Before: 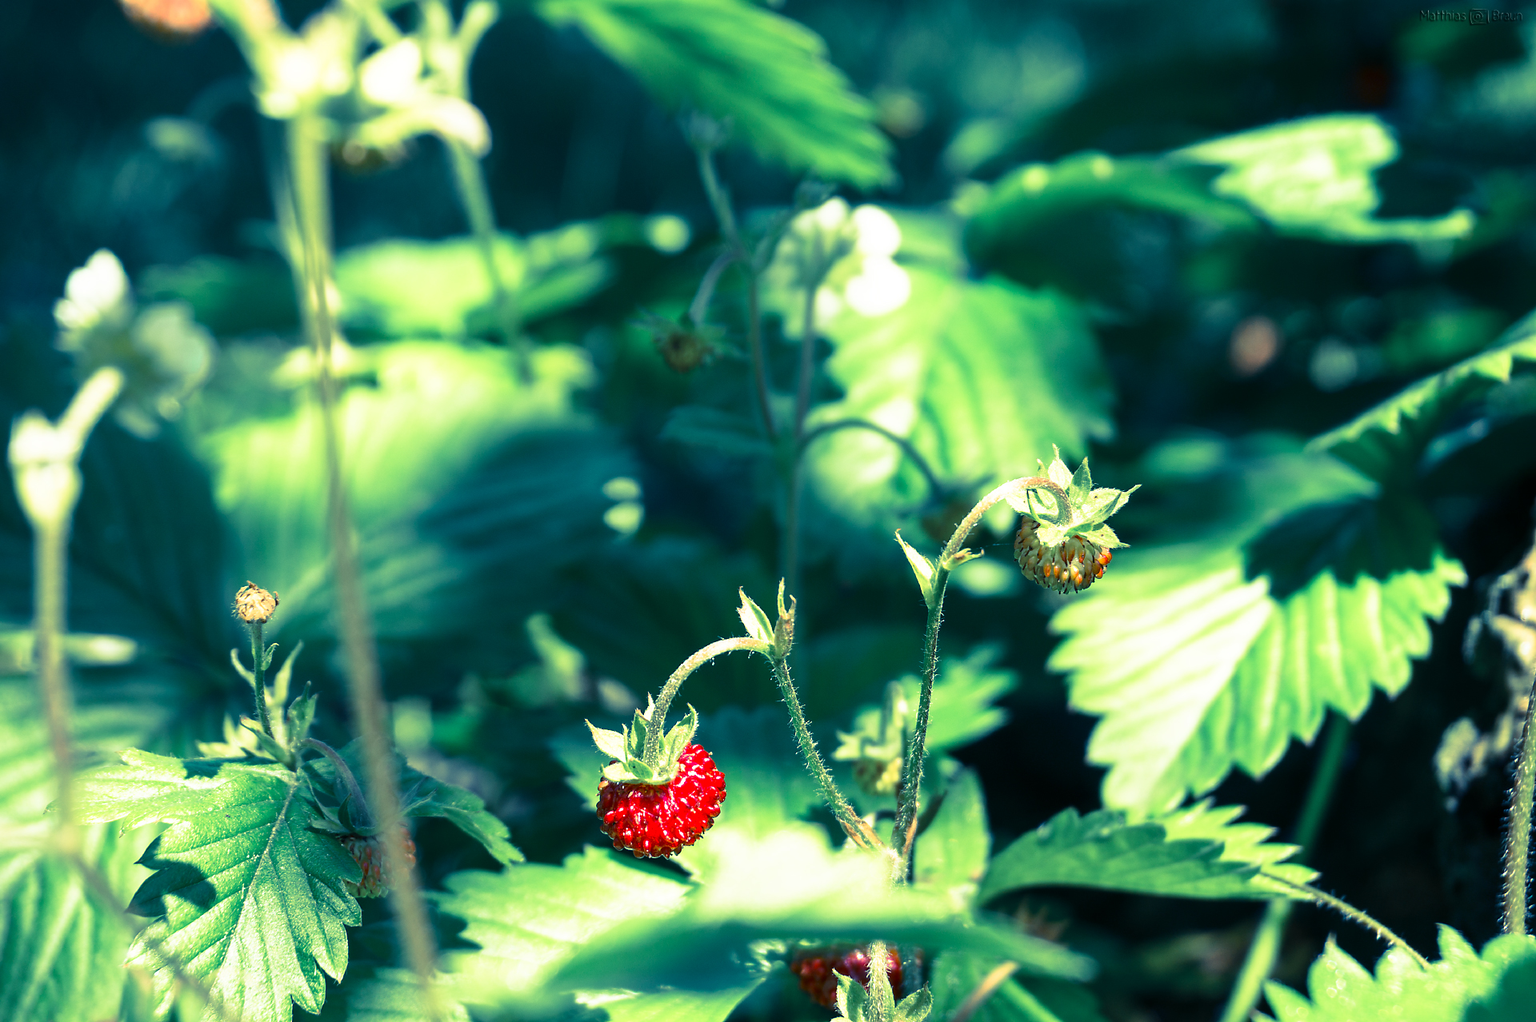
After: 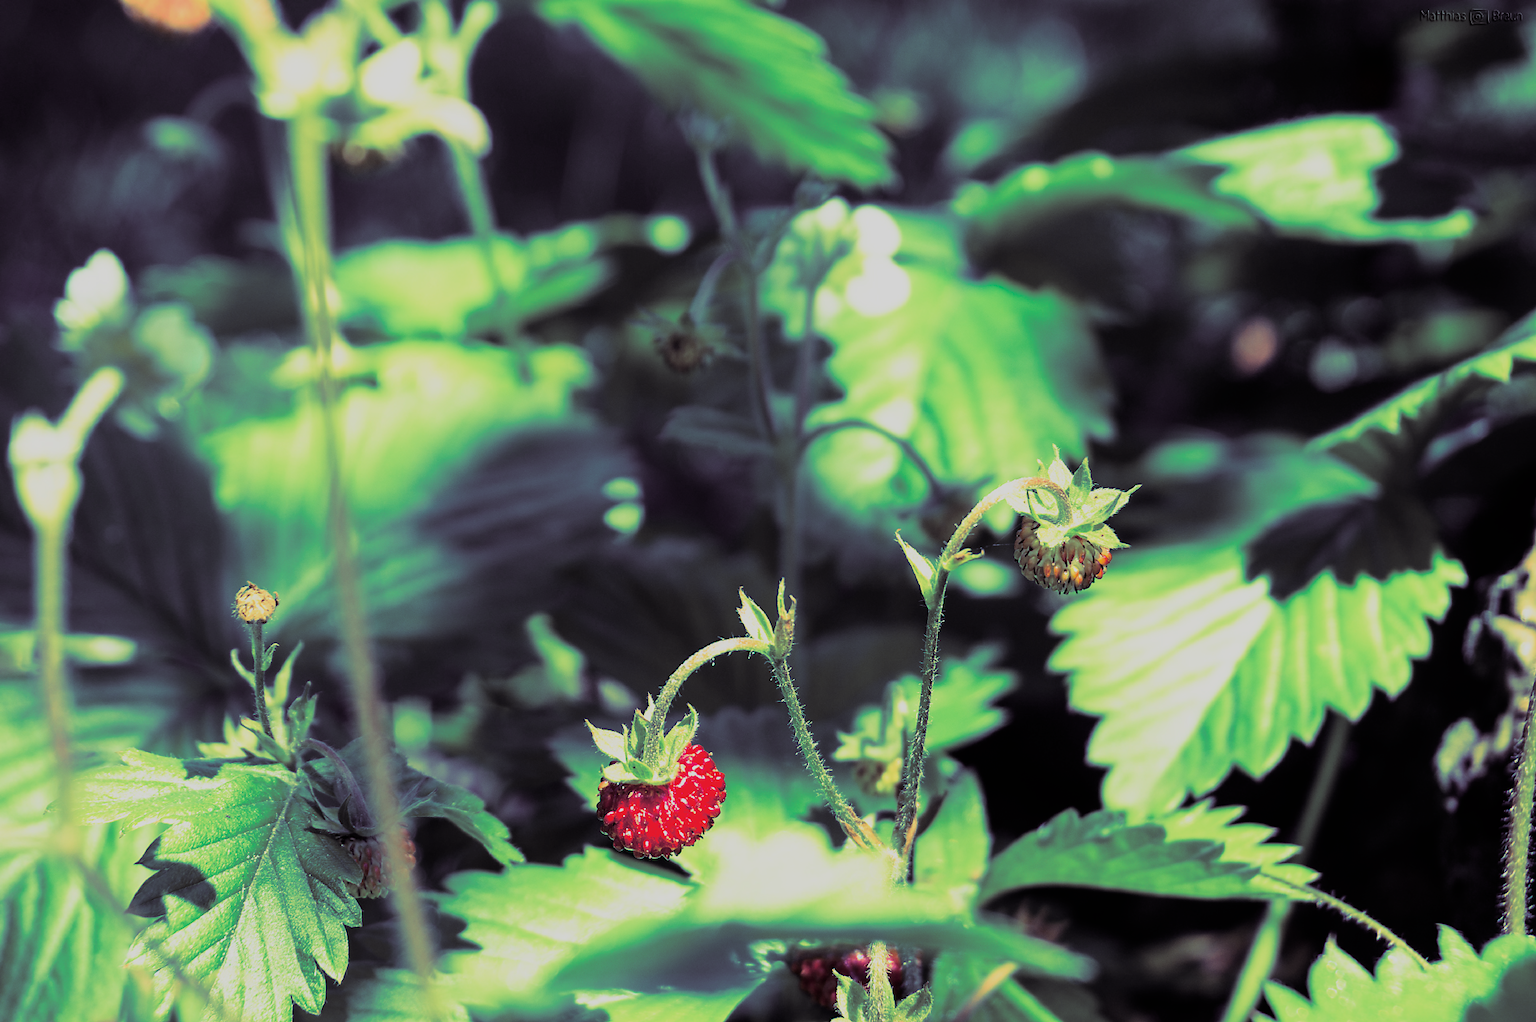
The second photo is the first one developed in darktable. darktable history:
filmic rgb: black relative exposure -7.65 EV, white relative exposure 4.56 EV, hardness 3.61
split-toning: shadows › hue 316.8°, shadows › saturation 0.47, highlights › hue 201.6°, highlights › saturation 0, balance -41.97, compress 28.01%
velvia: on, module defaults
